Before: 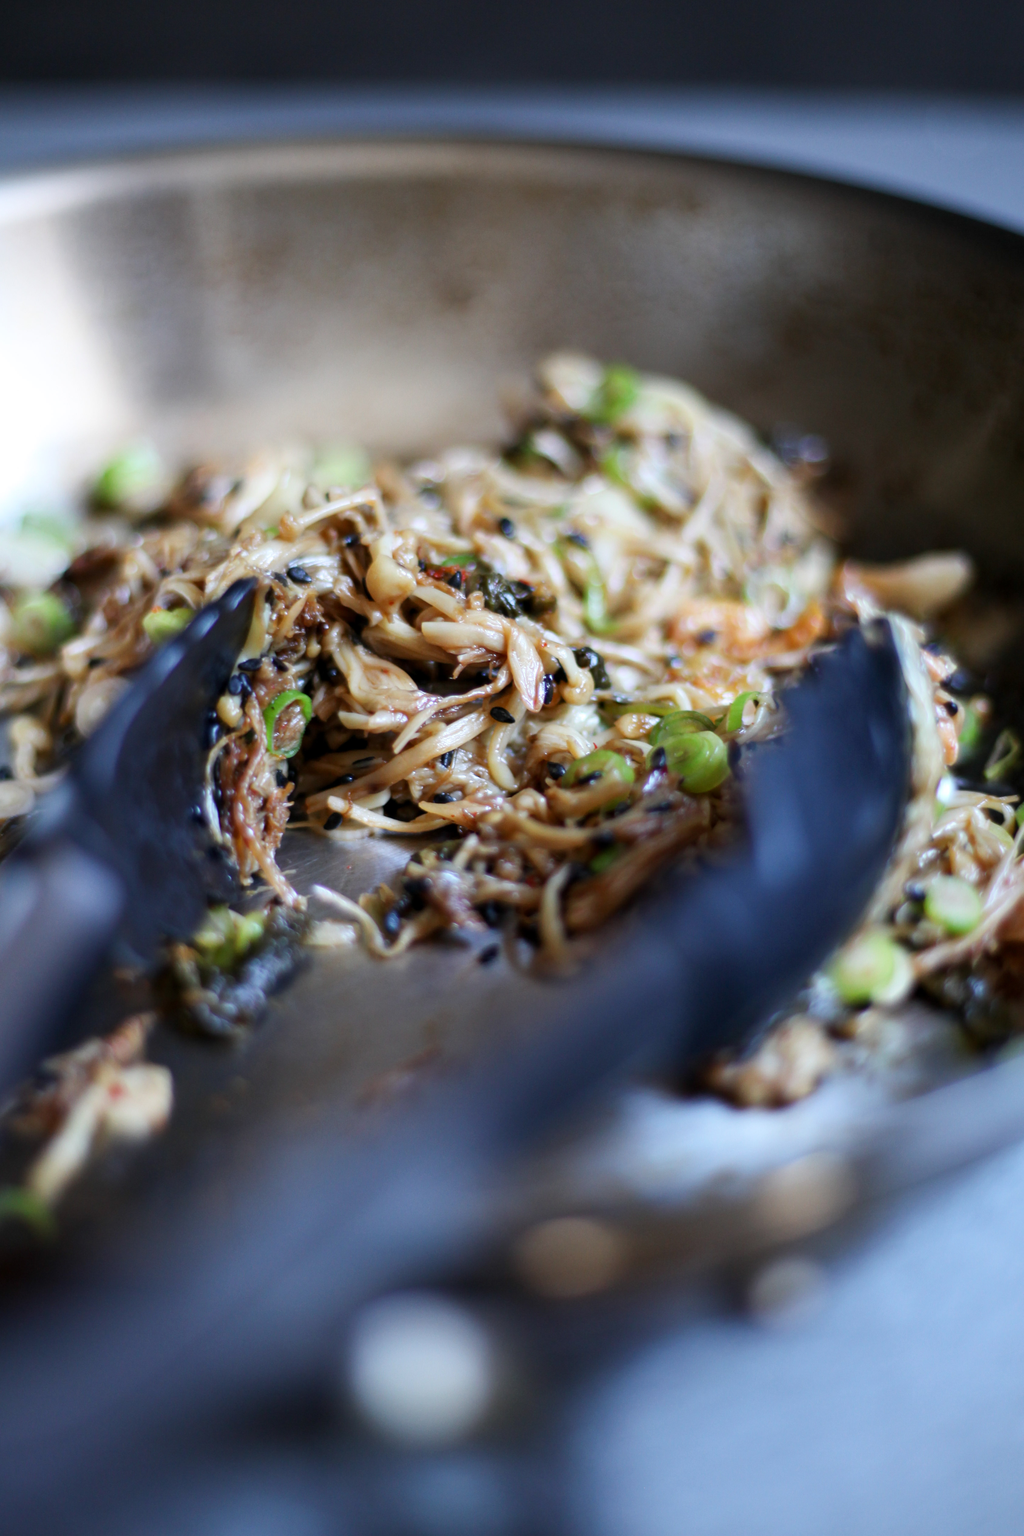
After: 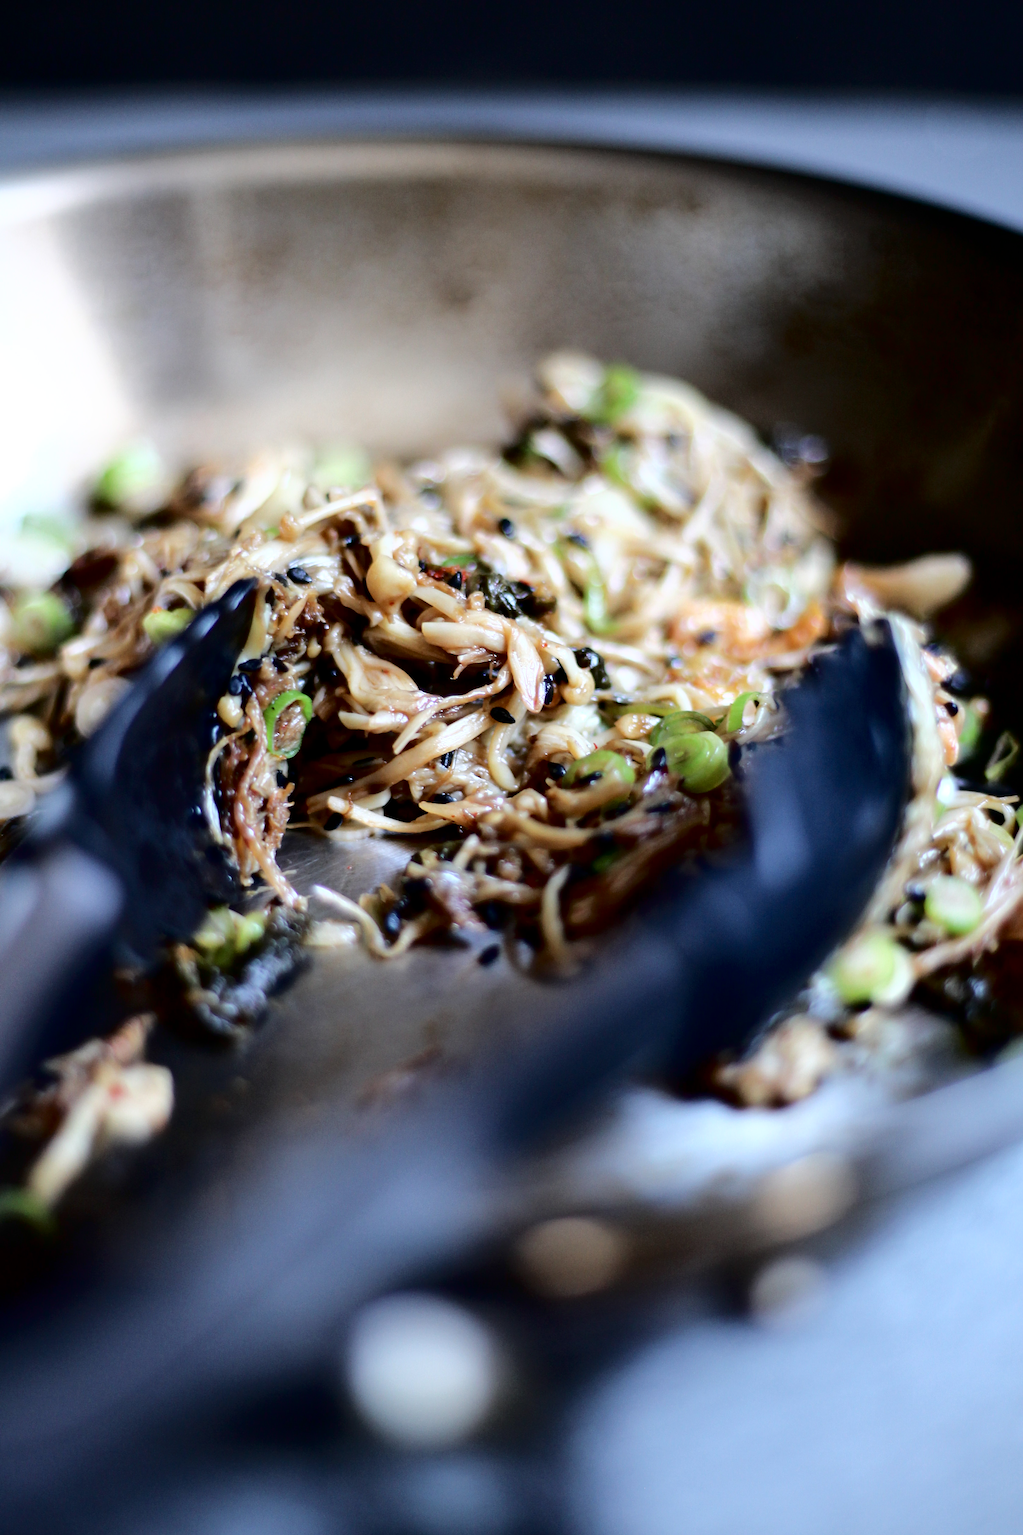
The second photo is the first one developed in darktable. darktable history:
sharpen: on, module defaults
tone curve: curves: ch0 [(0, 0) (0.003, 0) (0.011, 0.001) (0.025, 0.001) (0.044, 0.002) (0.069, 0.007) (0.1, 0.015) (0.136, 0.027) (0.177, 0.066) (0.224, 0.122) (0.277, 0.219) (0.335, 0.327) (0.399, 0.432) (0.468, 0.527) (0.543, 0.615) (0.623, 0.695) (0.709, 0.777) (0.801, 0.874) (0.898, 0.973) (1, 1)], color space Lab, independent channels, preserve colors none
